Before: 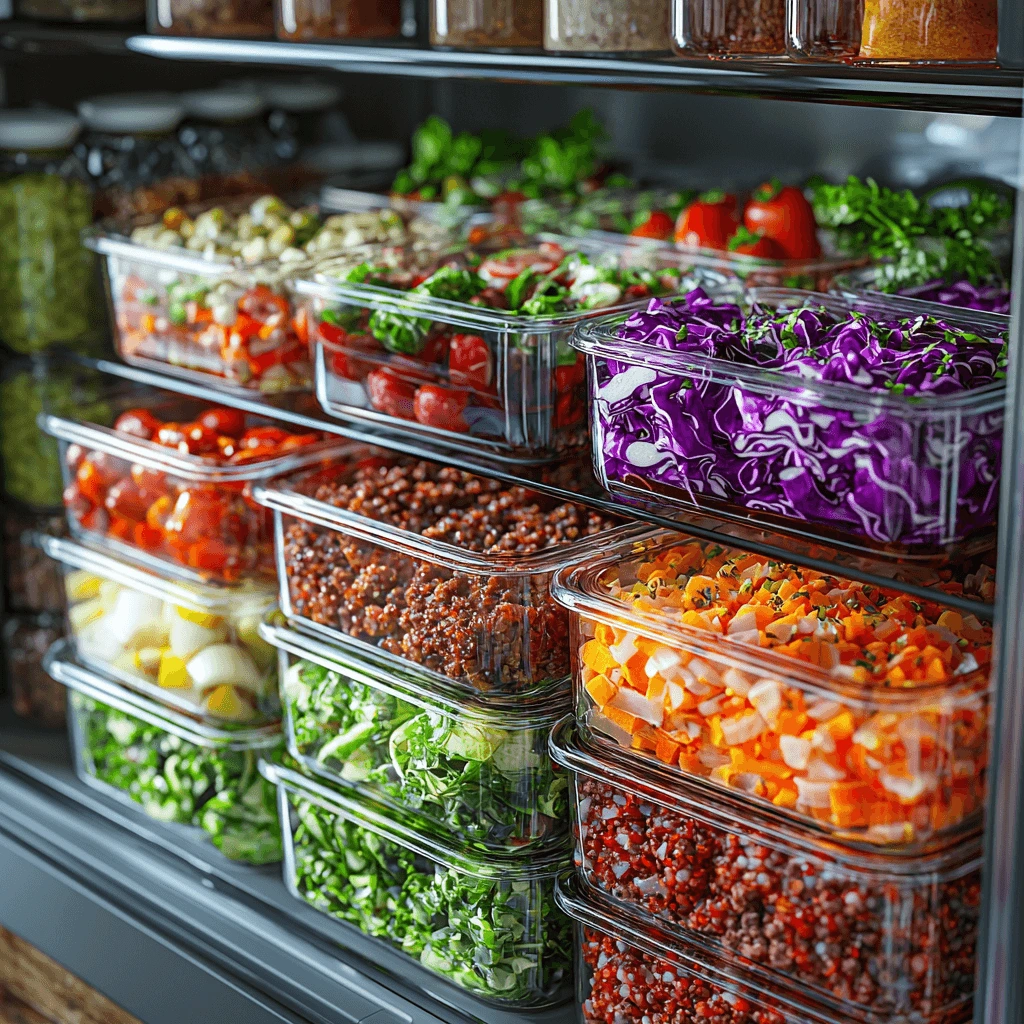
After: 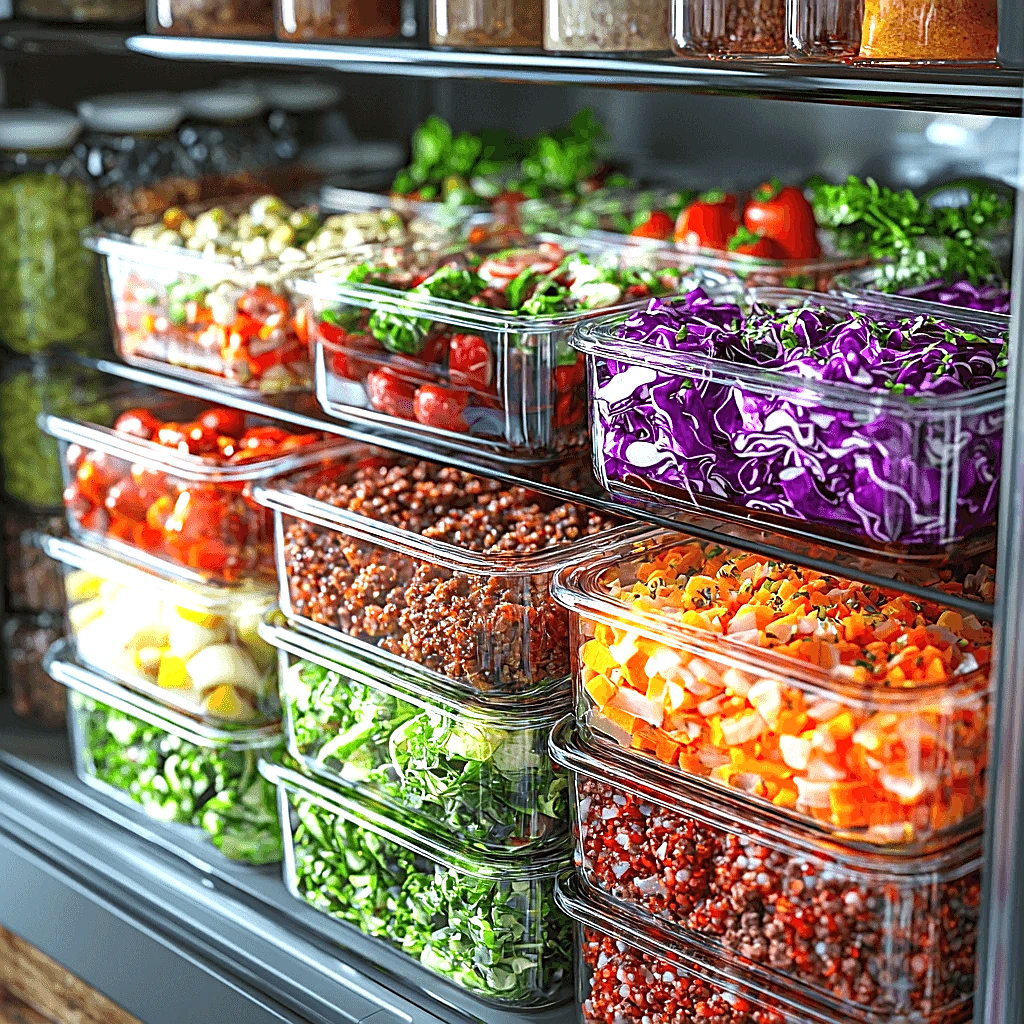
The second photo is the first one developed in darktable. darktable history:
sharpen: amount 0.537
exposure: exposure 0.792 EV, compensate exposure bias true, compensate highlight preservation false
